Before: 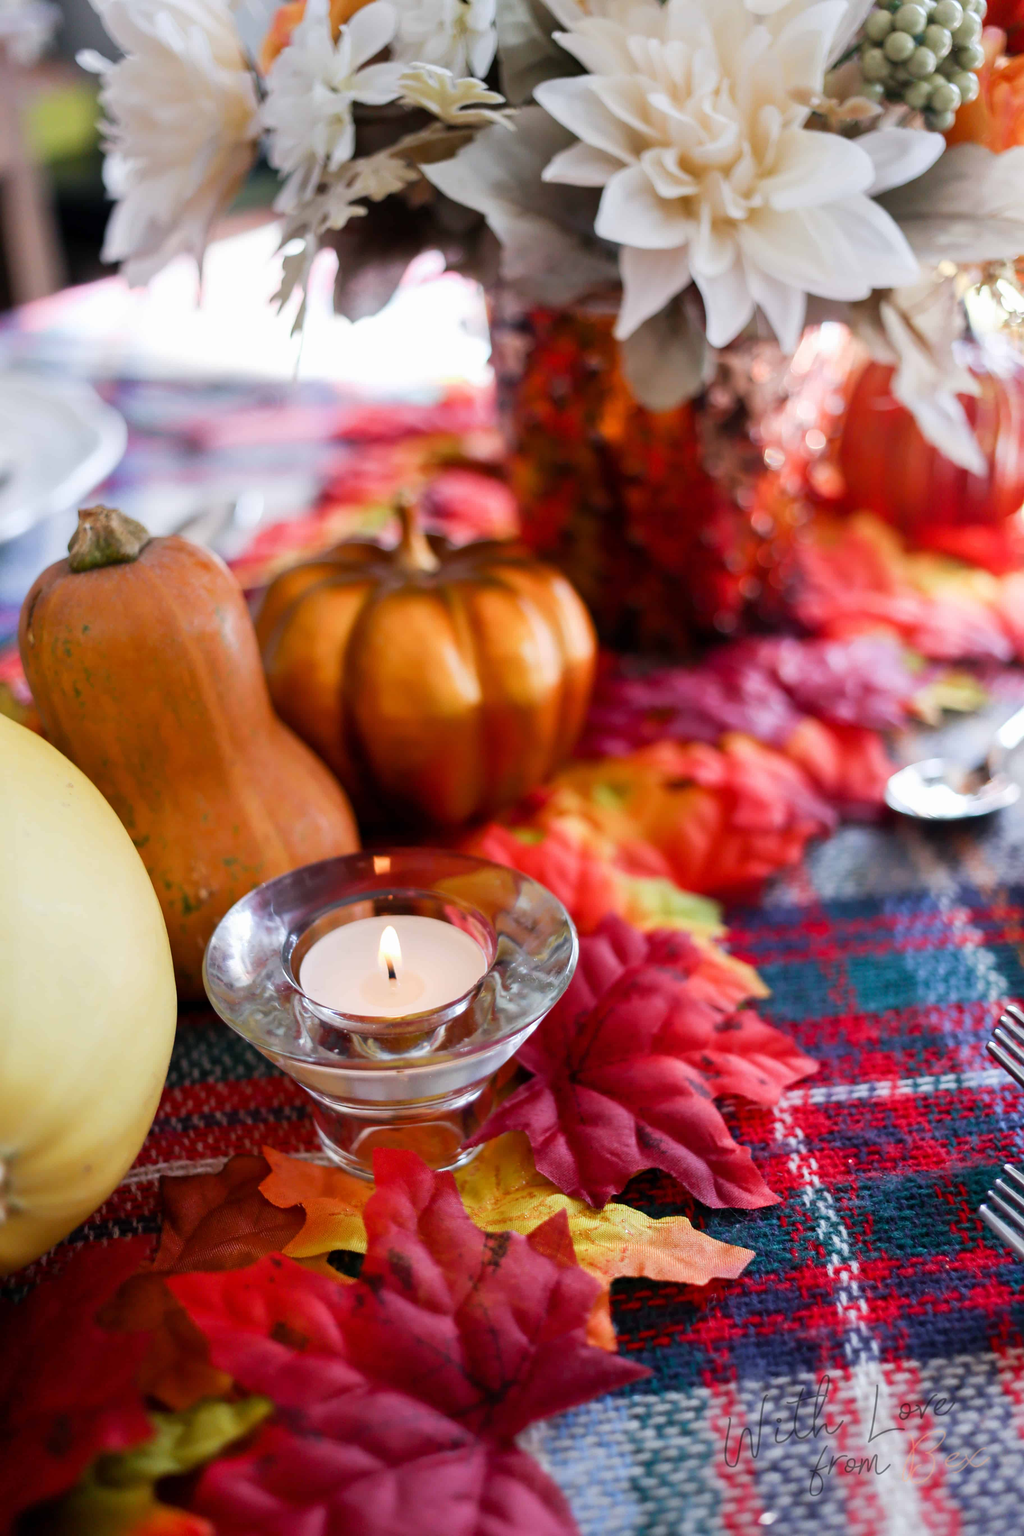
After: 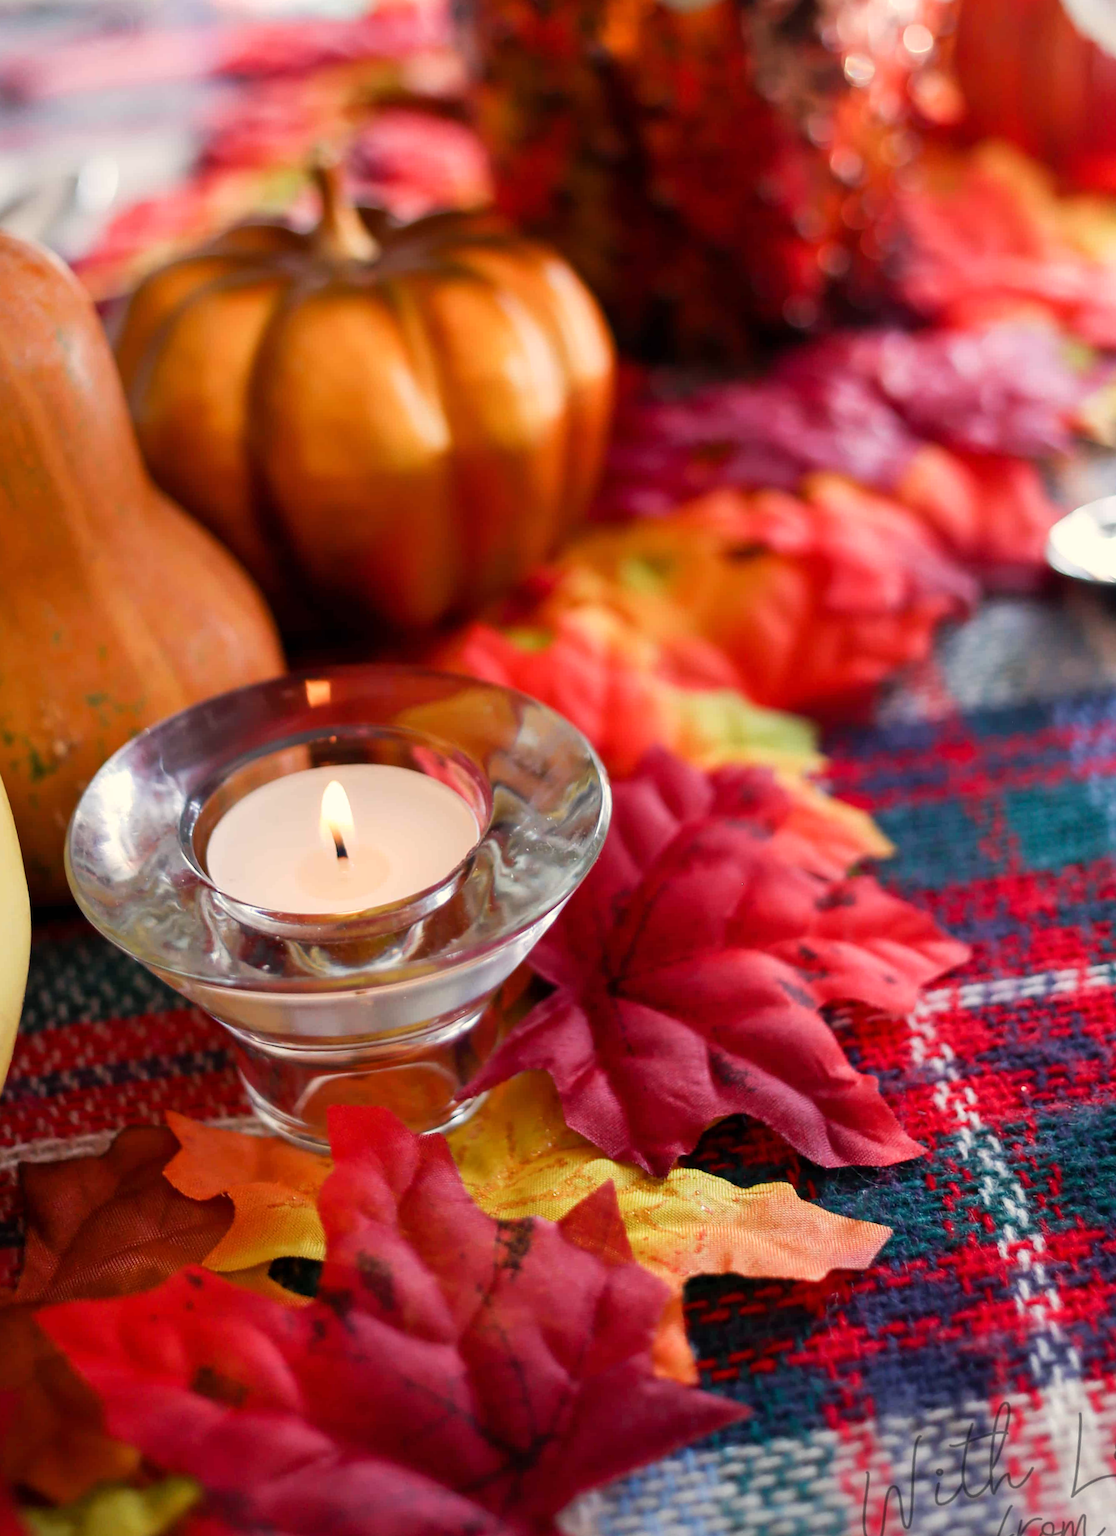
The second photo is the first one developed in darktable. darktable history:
rotate and perspective: rotation -3°, crop left 0.031, crop right 0.968, crop top 0.07, crop bottom 0.93
white balance: red 1.045, blue 0.932
crop: left 16.871%, top 22.857%, right 9.116%
